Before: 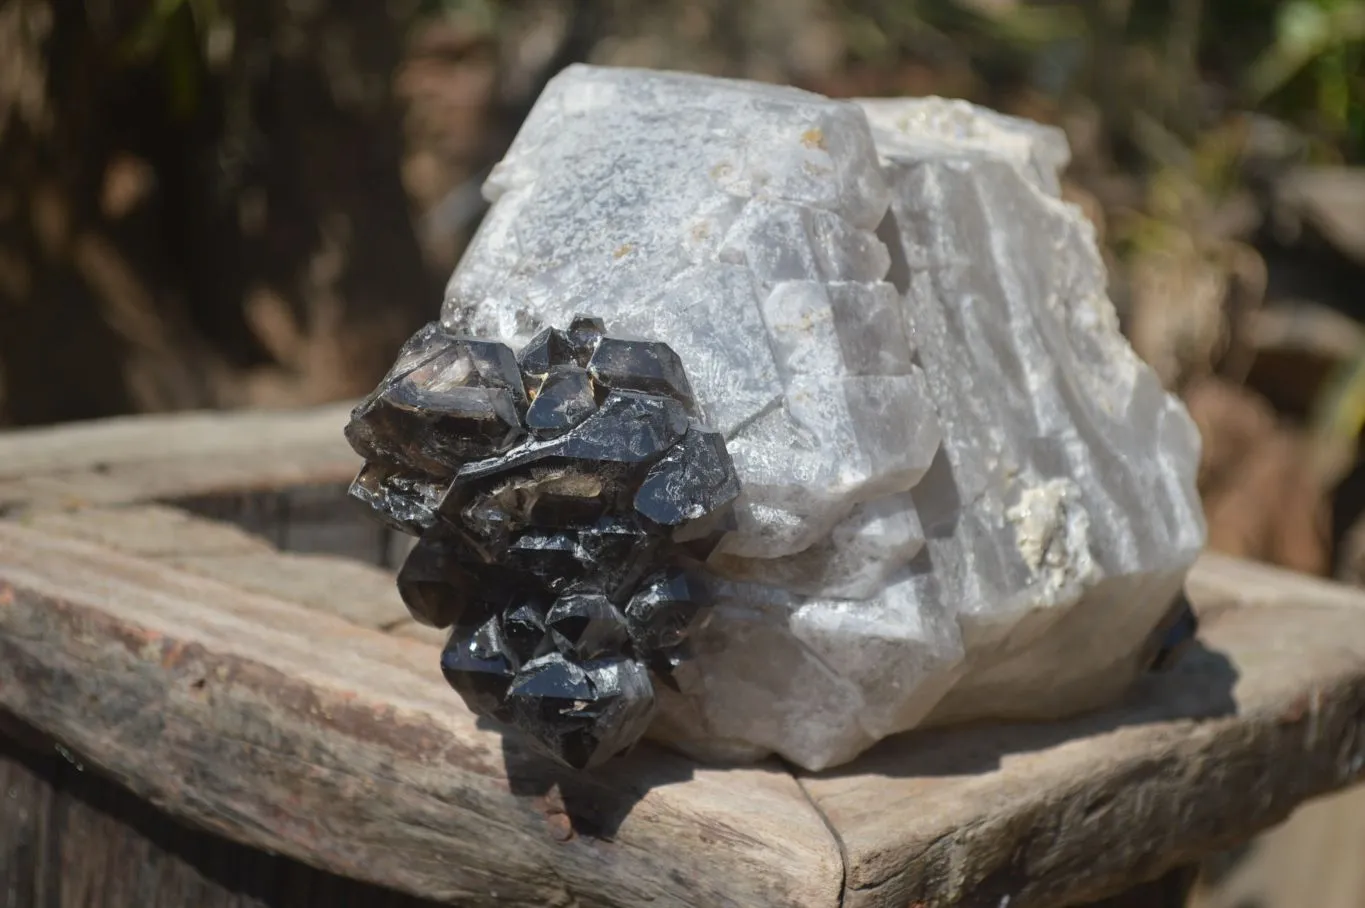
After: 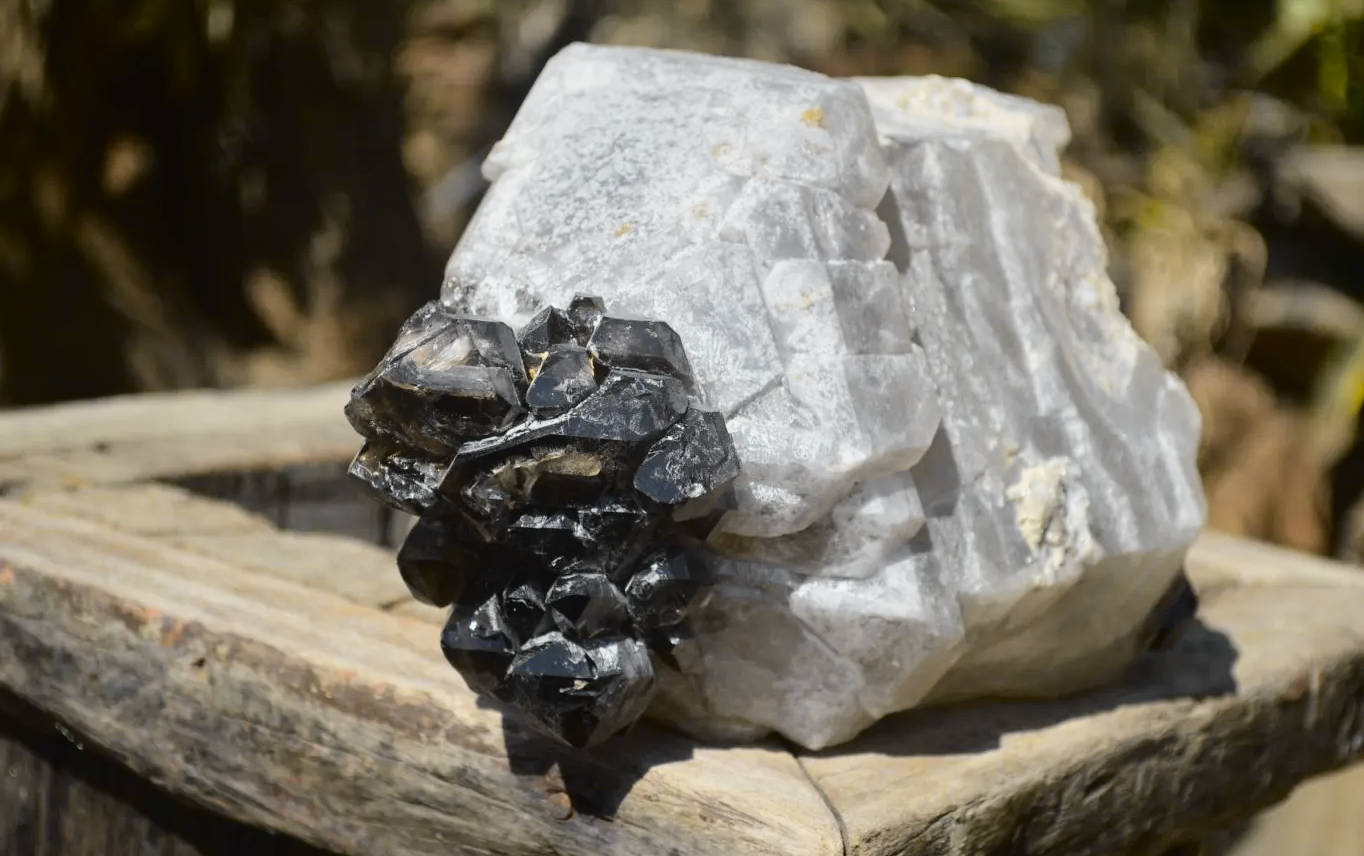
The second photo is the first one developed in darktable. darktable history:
crop and rotate: top 2.415%, bottom 3.266%
tone curve: curves: ch0 [(0, 0) (0.136, 0.084) (0.346, 0.366) (0.489, 0.559) (0.66, 0.748) (0.849, 0.902) (1, 0.974)]; ch1 [(0, 0) (0.353, 0.344) (0.45, 0.46) (0.498, 0.498) (0.521, 0.512) (0.563, 0.559) (0.592, 0.605) (0.641, 0.673) (1, 1)]; ch2 [(0, 0) (0.333, 0.346) (0.375, 0.375) (0.424, 0.43) (0.476, 0.492) (0.502, 0.502) (0.524, 0.531) (0.579, 0.61) (0.612, 0.644) (0.641, 0.722) (1, 1)], color space Lab, independent channels, preserve colors none
